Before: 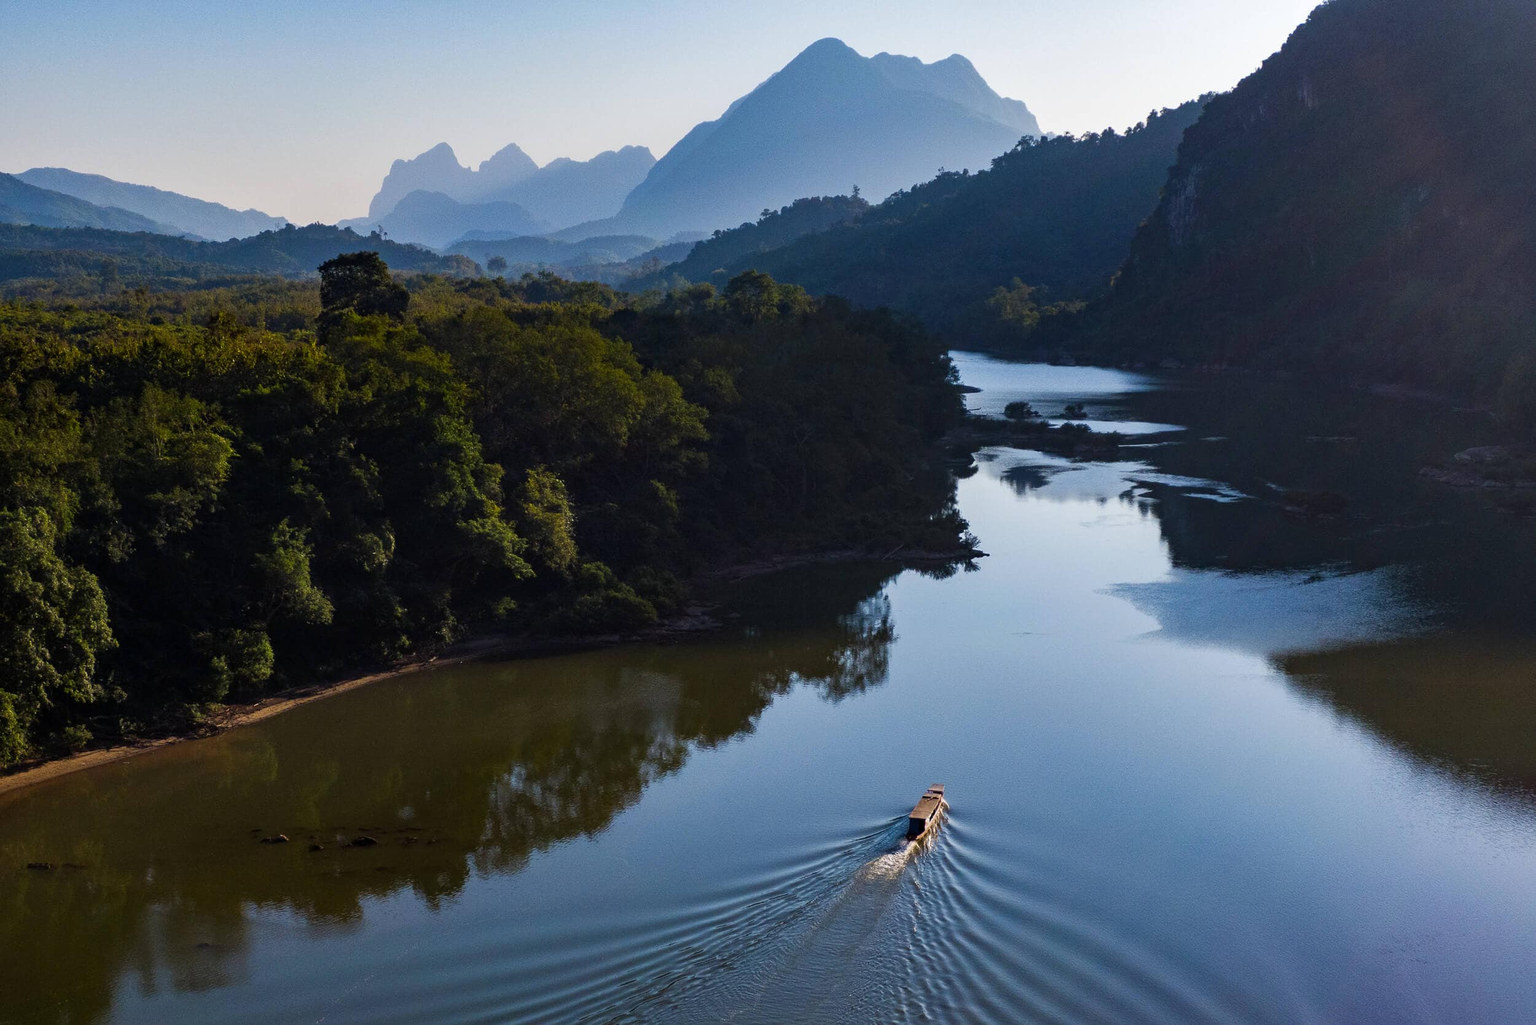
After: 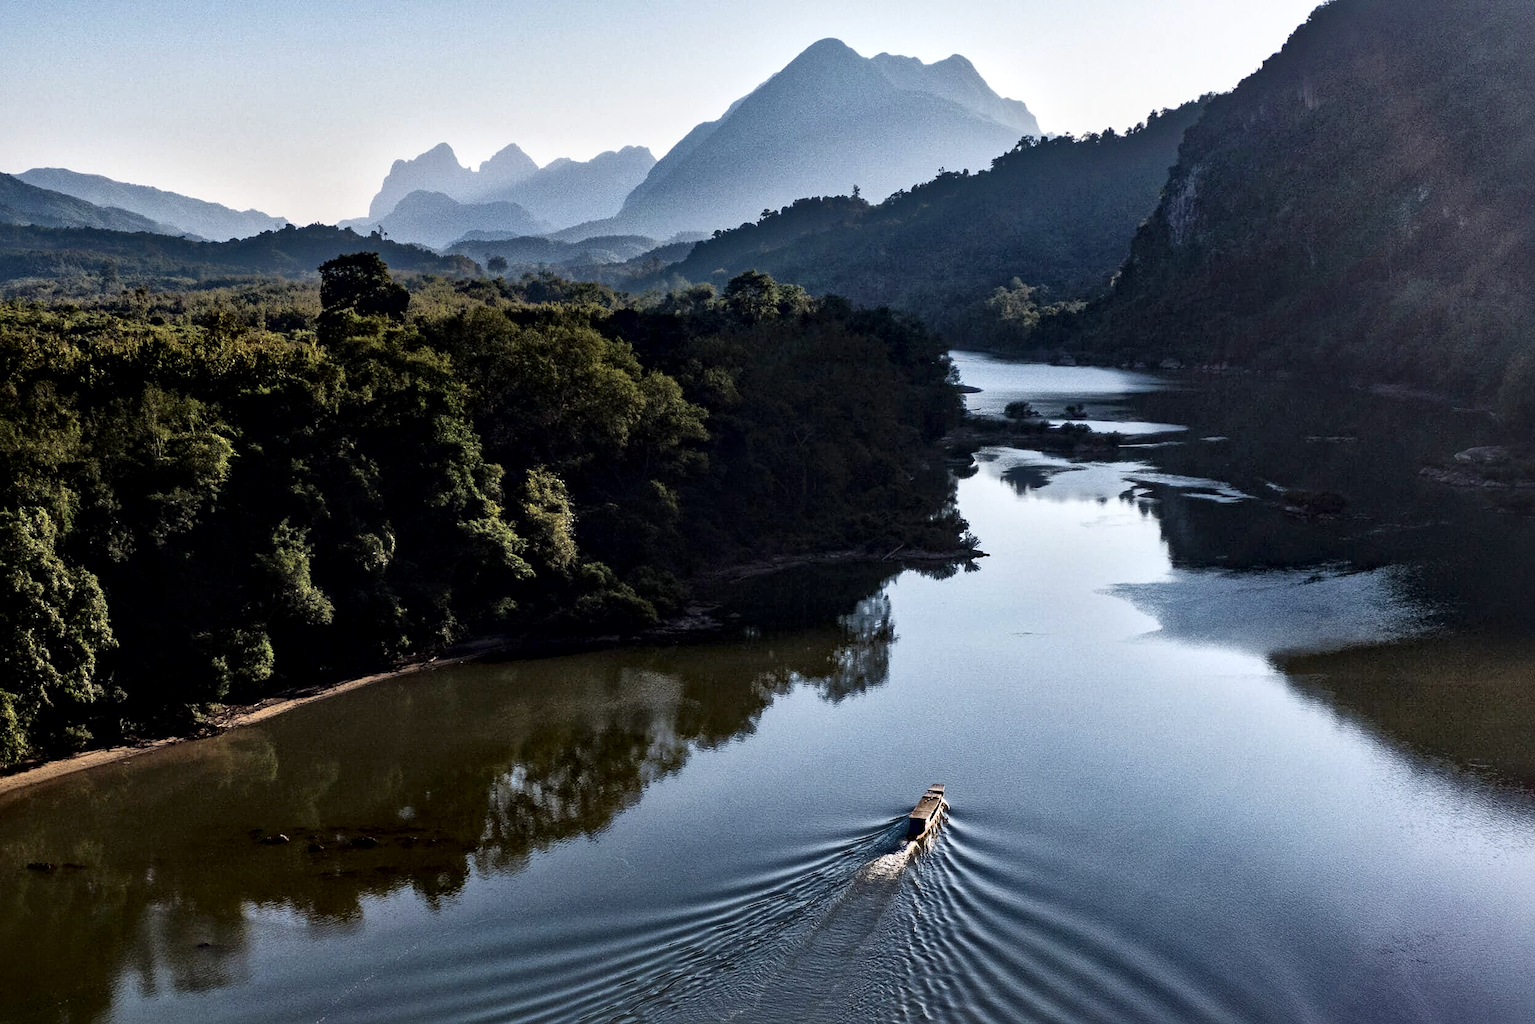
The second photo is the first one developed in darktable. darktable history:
local contrast: mode bilateral grid, contrast 20, coarseness 50, detail 171%, midtone range 0.2
tone equalizer: -8 EV -0.528 EV, -7 EV -0.319 EV, -6 EV -0.083 EV, -5 EV 0.413 EV, -4 EV 0.985 EV, -3 EV 0.791 EV, -2 EV -0.01 EV, -1 EV 0.14 EV, +0 EV -0.012 EV, smoothing 1
contrast brightness saturation: contrast 0.25, saturation -0.31
